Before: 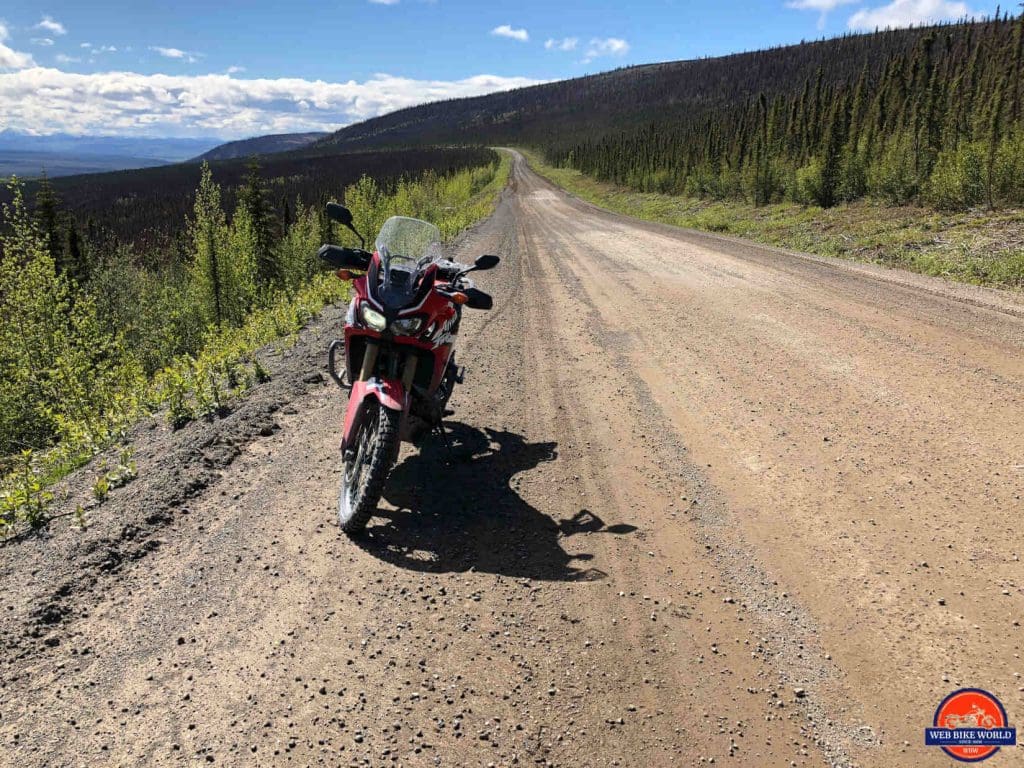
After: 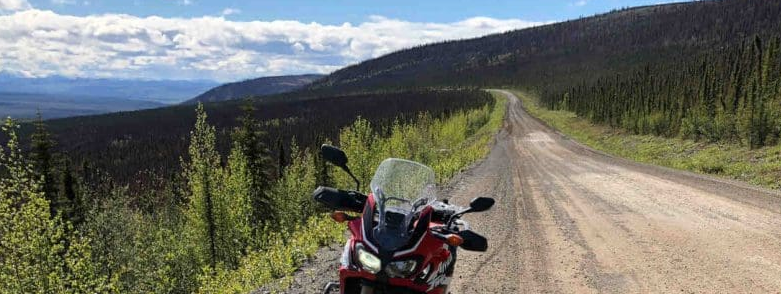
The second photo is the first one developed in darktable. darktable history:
crop: left 0.543%, top 7.626%, right 23.184%, bottom 54.019%
